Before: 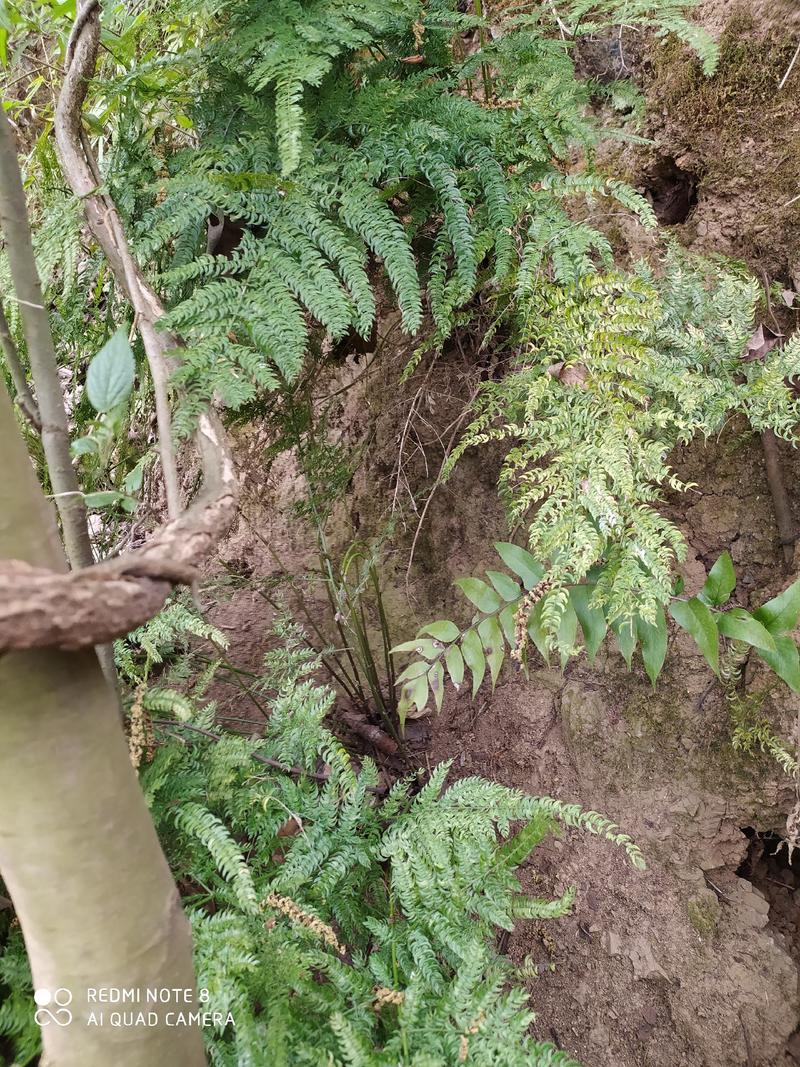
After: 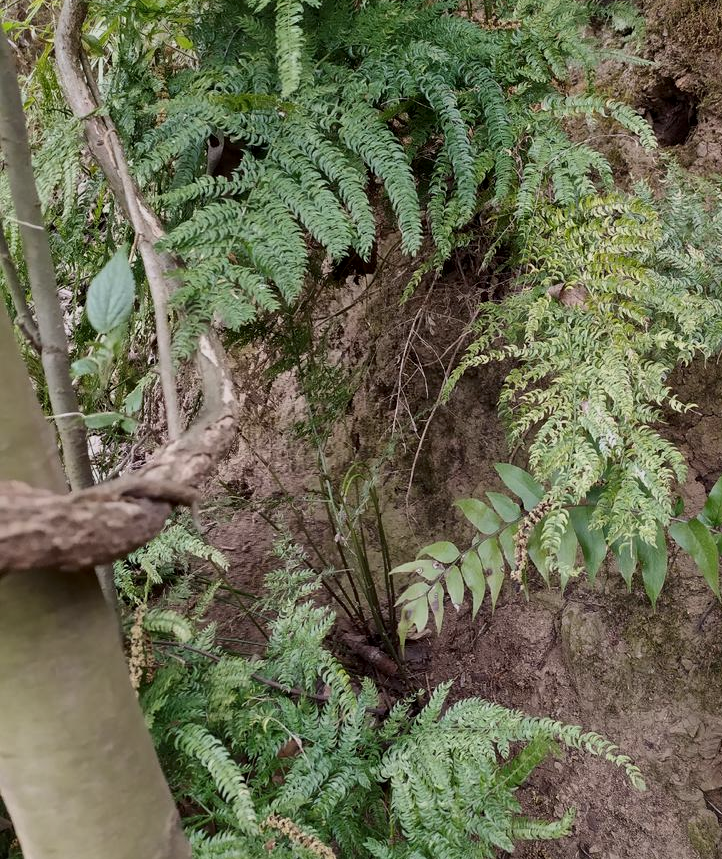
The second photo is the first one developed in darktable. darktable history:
crop: top 7.49%, right 9.717%, bottom 11.943%
exposure: exposure -0.582 EV, compensate highlight preservation false
local contrast: mode bilateral grid, contrast 20, coarseness 50, detail 141%, midtone range 0.2
